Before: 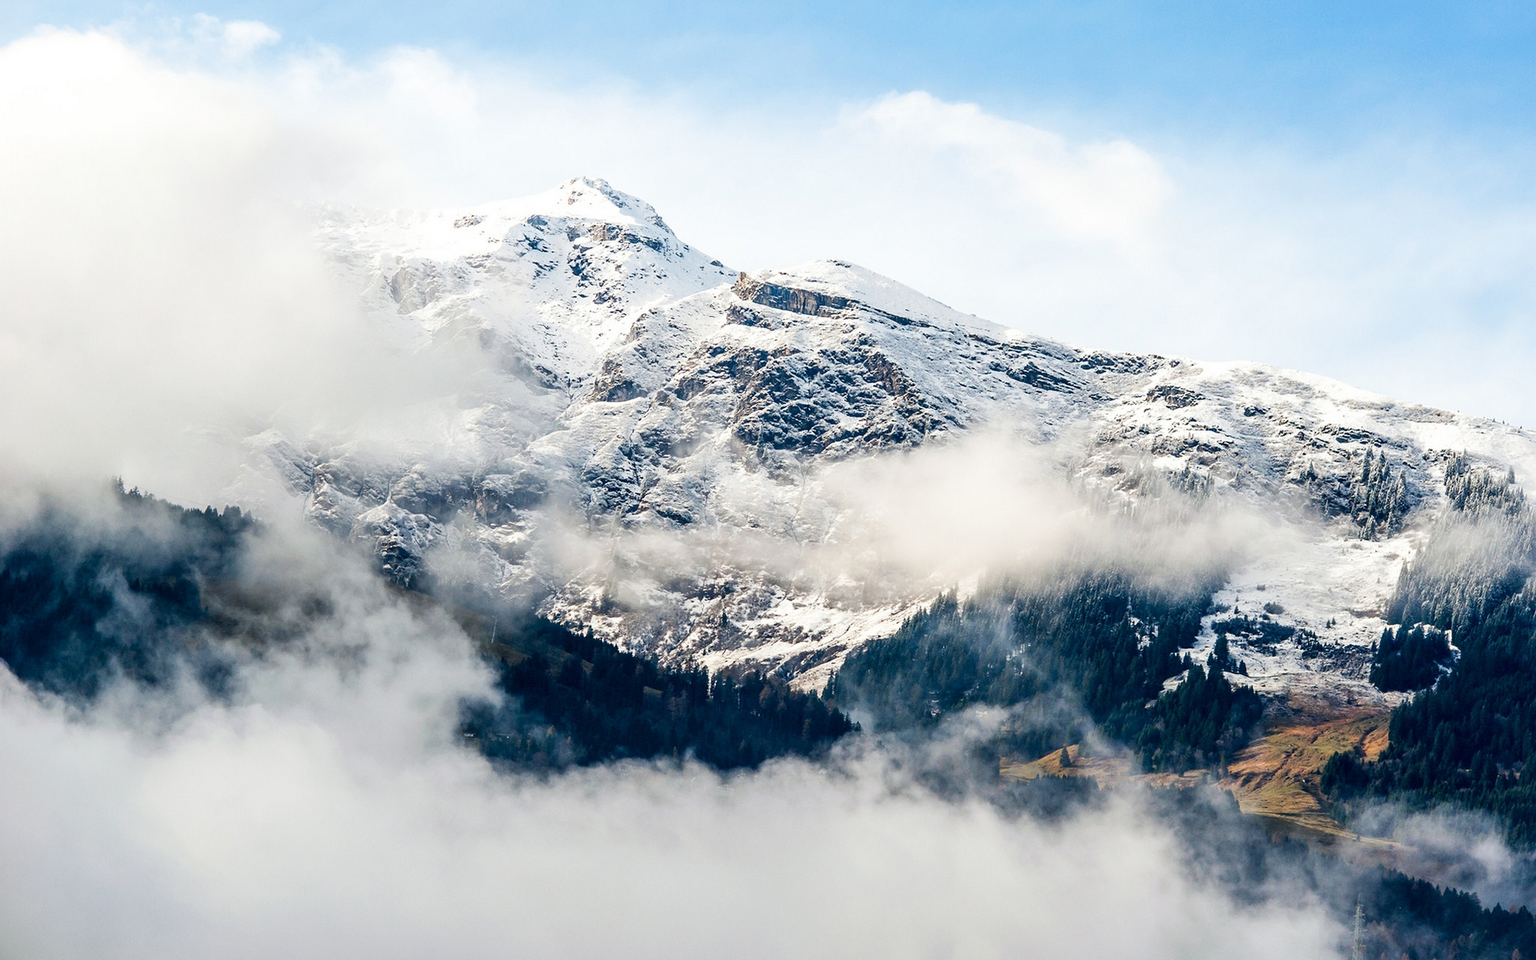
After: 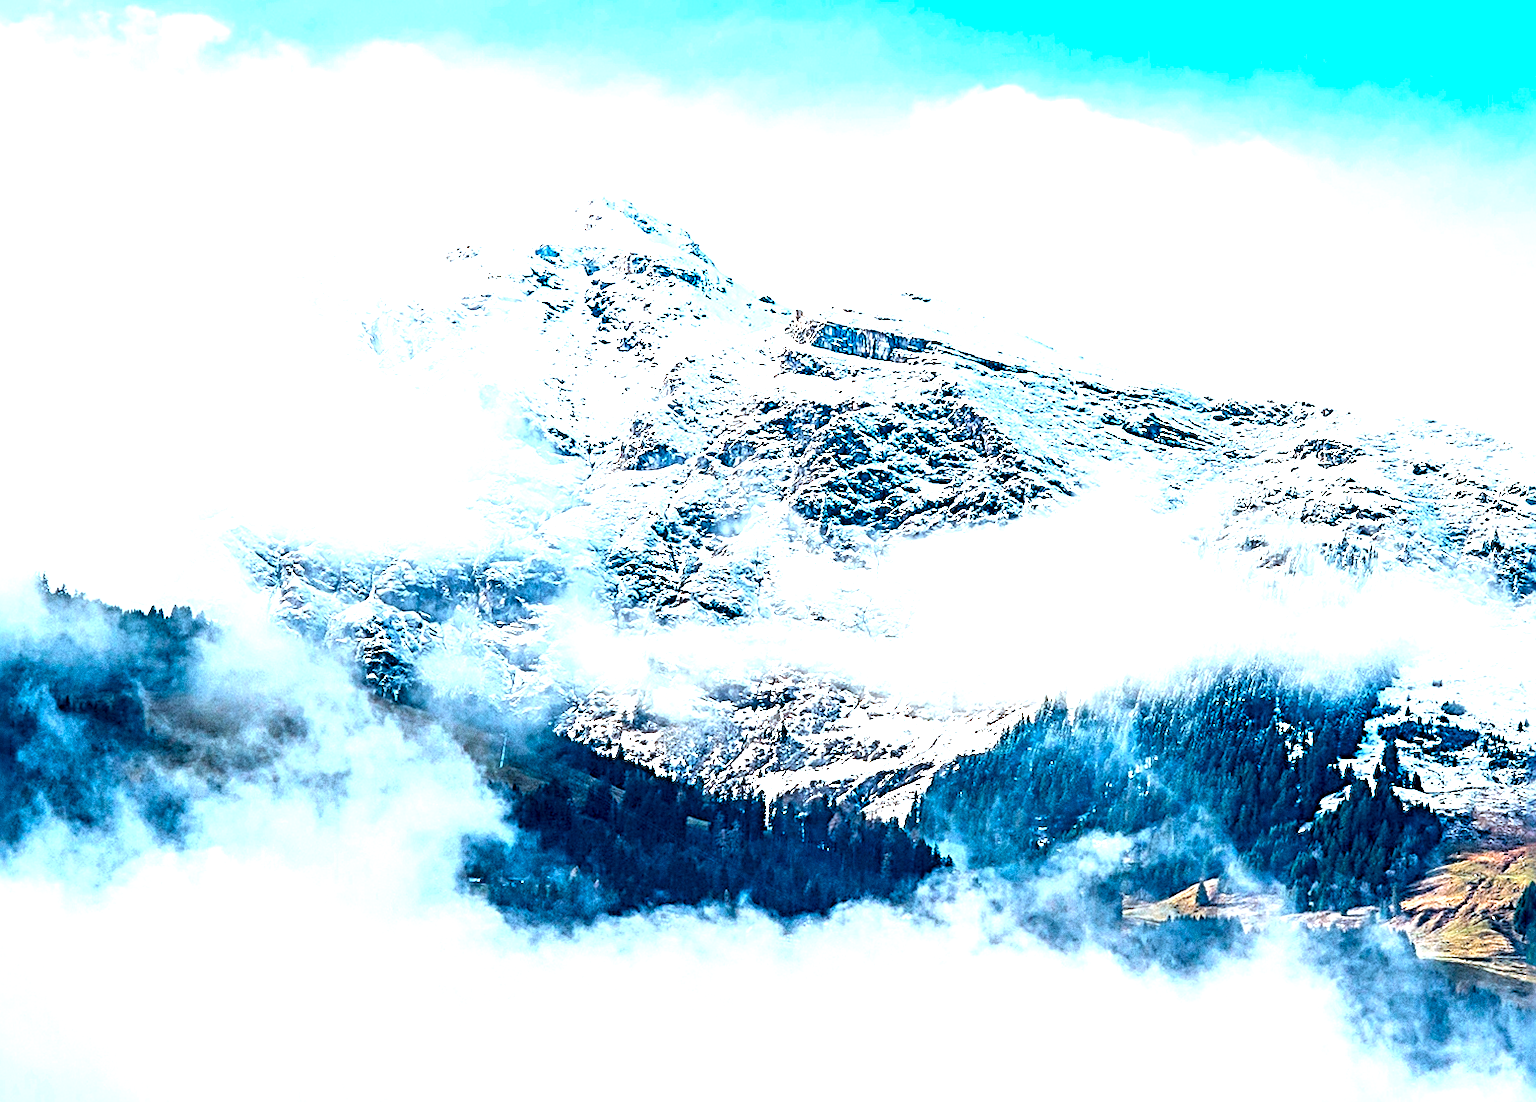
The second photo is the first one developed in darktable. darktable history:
color balance rgb: perceptual saturation grading › global saturation 40%, global vibrance 15%
color correction: highlights a* -9.35, highlights b* -23.15
exposure: black level correction 0, exposure 1.388 EV, compensate exposure bias true, compensate highlight preservation false
local contrast: highlights 100%, shadows 100%, detail 120%, midtone range 0.2
grain: coarseness 0.09 ISO
sharpen: radius 3.69, amount 0.928
crop and rotate: angle 1°, left 4.281%, top 0.642%, right 11.383%, bottom 2.486%
